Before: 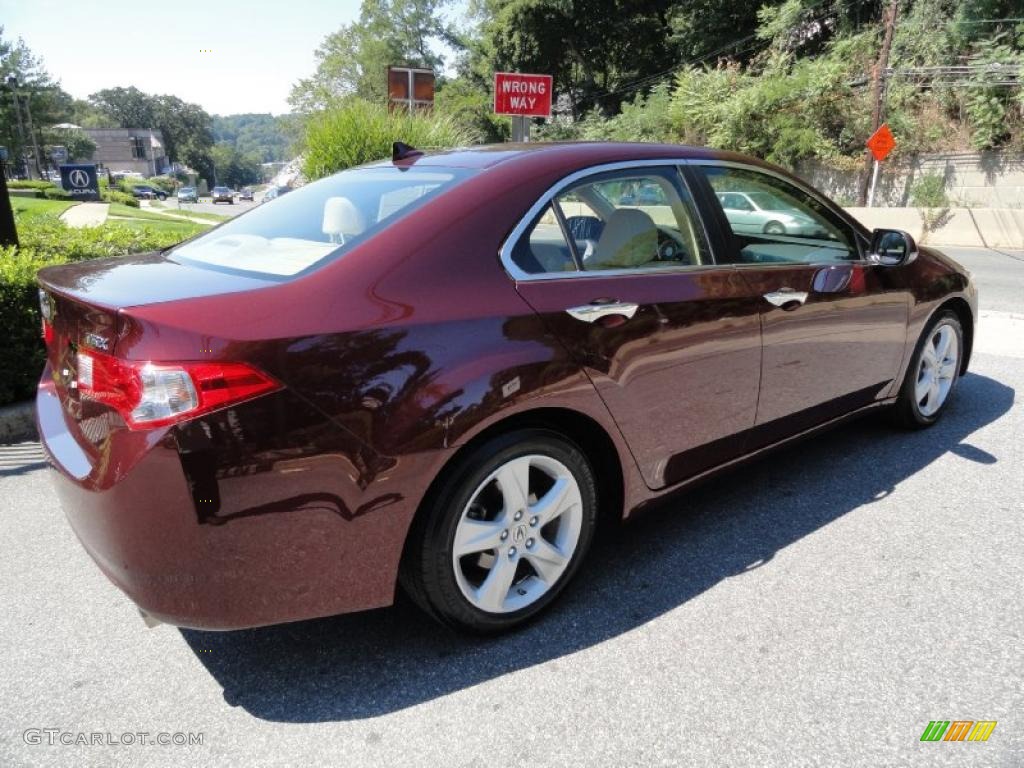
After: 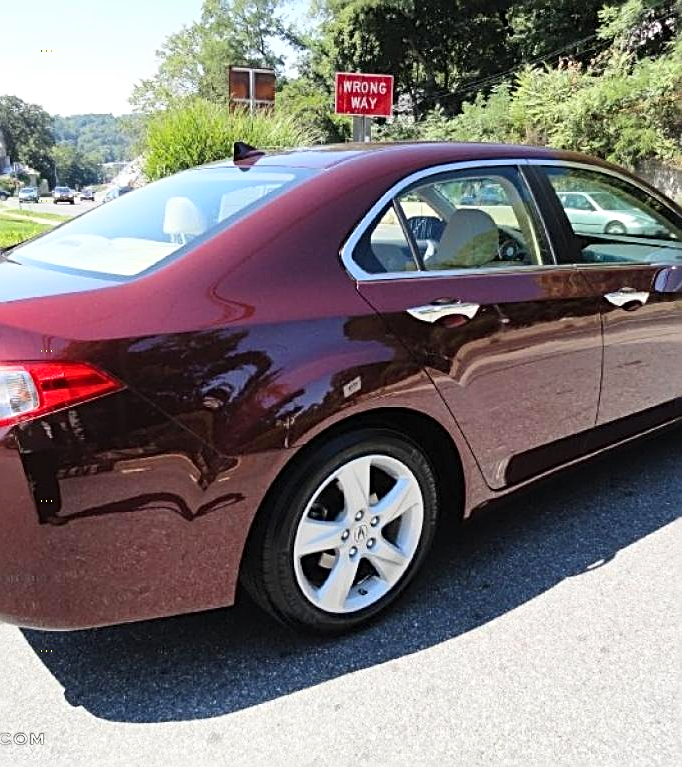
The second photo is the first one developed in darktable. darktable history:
crop and rotate: left 15.546%, right 17.787%
contrast brightness saturation: contrast 0.2, brightness 0.15, saturation 0.14
sharpen: radius 2.676, amount 0.669
